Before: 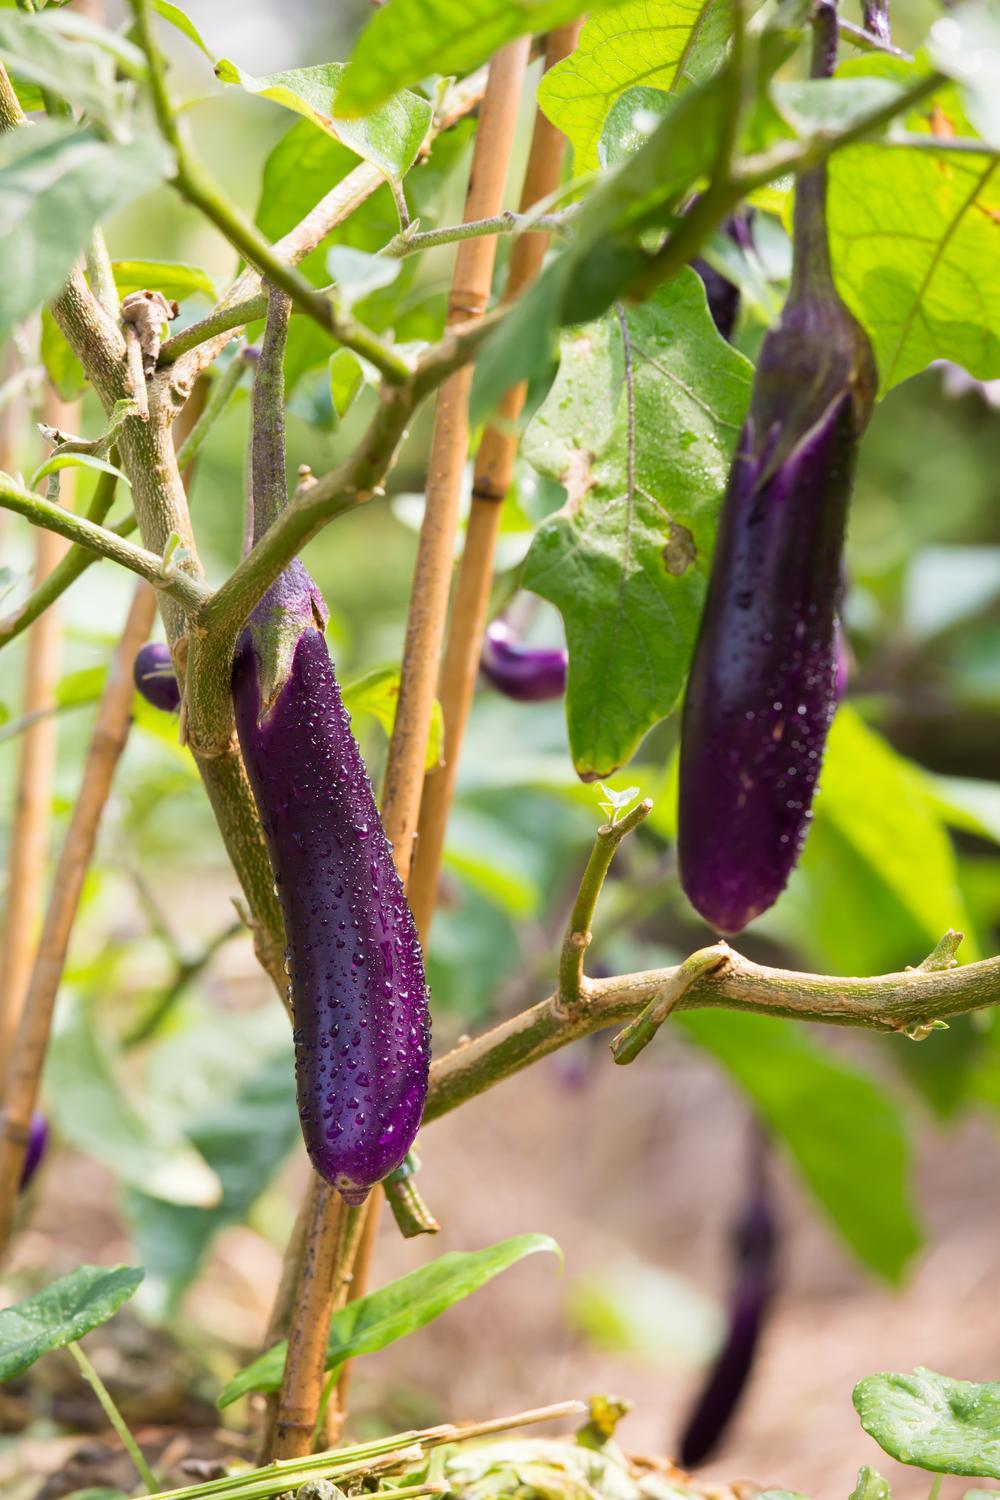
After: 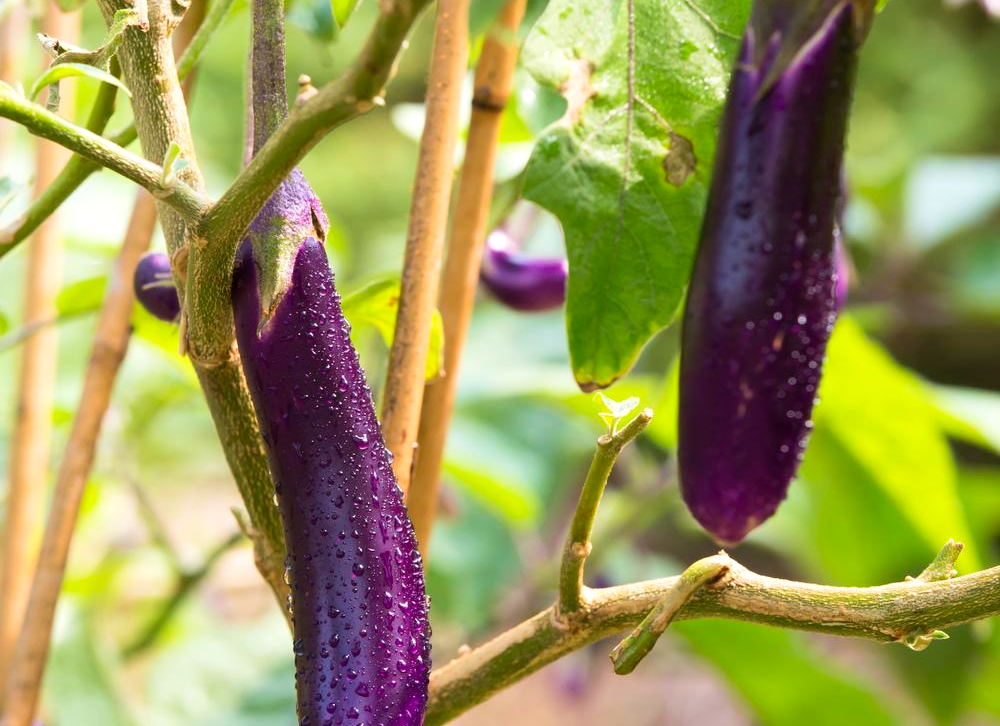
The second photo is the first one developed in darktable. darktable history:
velvia: strength 17%
exposure: exposure 0.207 EV, compensate highlight preservation false
crop and rotate: top 26.056%, bottom 25.543%
contrast brightness saturation: contrast 0.1, brightness 0.03, saturation 0.09
